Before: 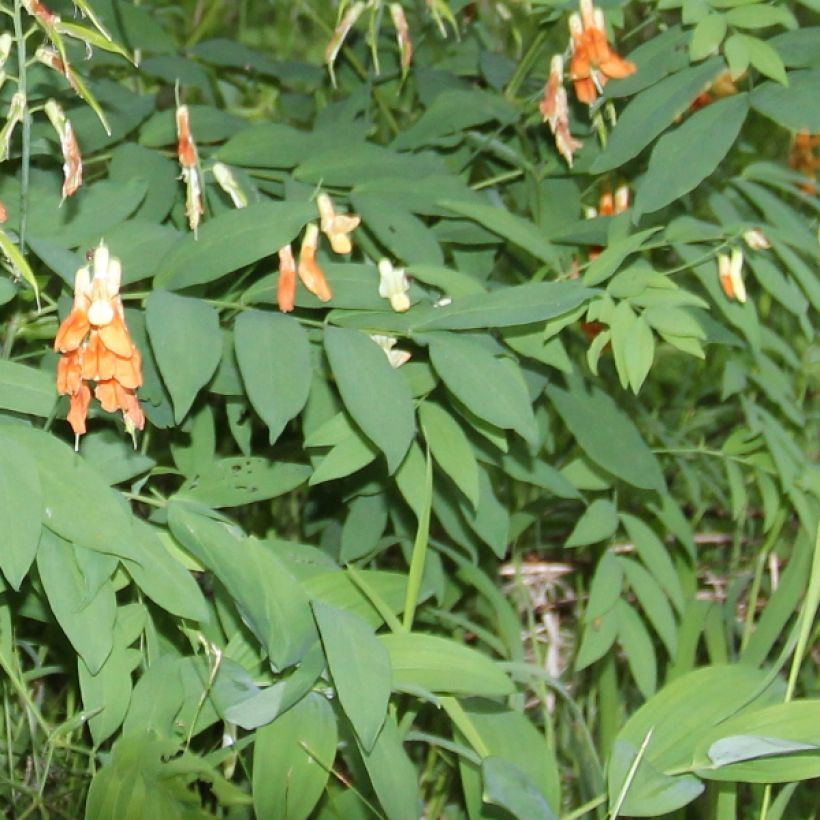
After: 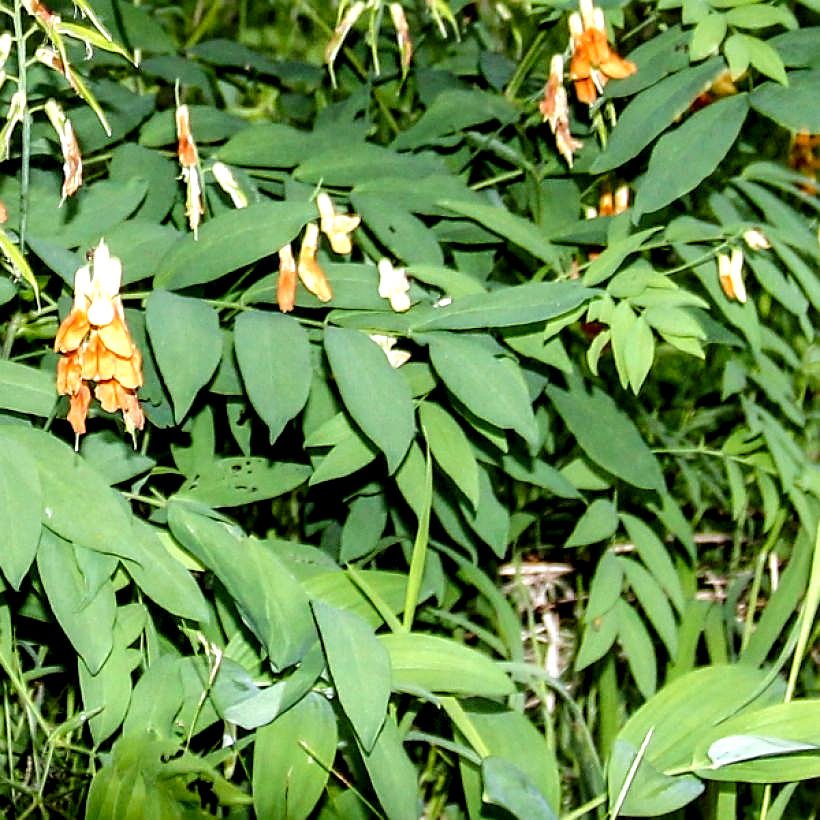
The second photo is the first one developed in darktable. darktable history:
local contrast: shadows 168%, detail 225%
color balance rgb: perceptual saturation grading › global saturation 14.835%, perceptual brilliance grading › mid-tones 10.443%, perceptual brilliance grading › shadows 15.17%, global vibrance 20%
sharpen: on, module defaults
exposure: exposure -0.147 EV, compensate highlight preservation false
